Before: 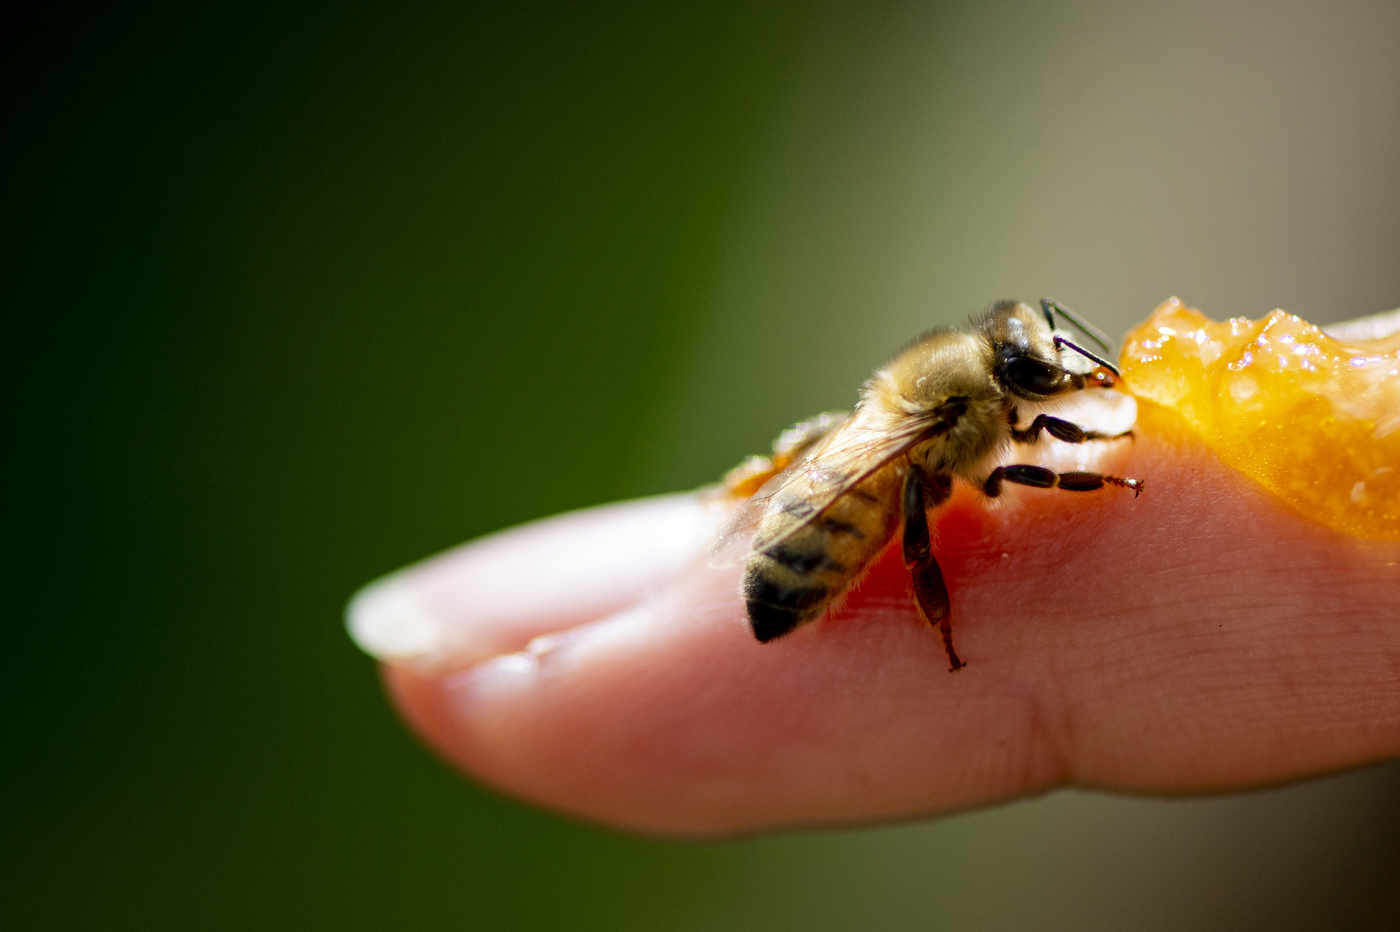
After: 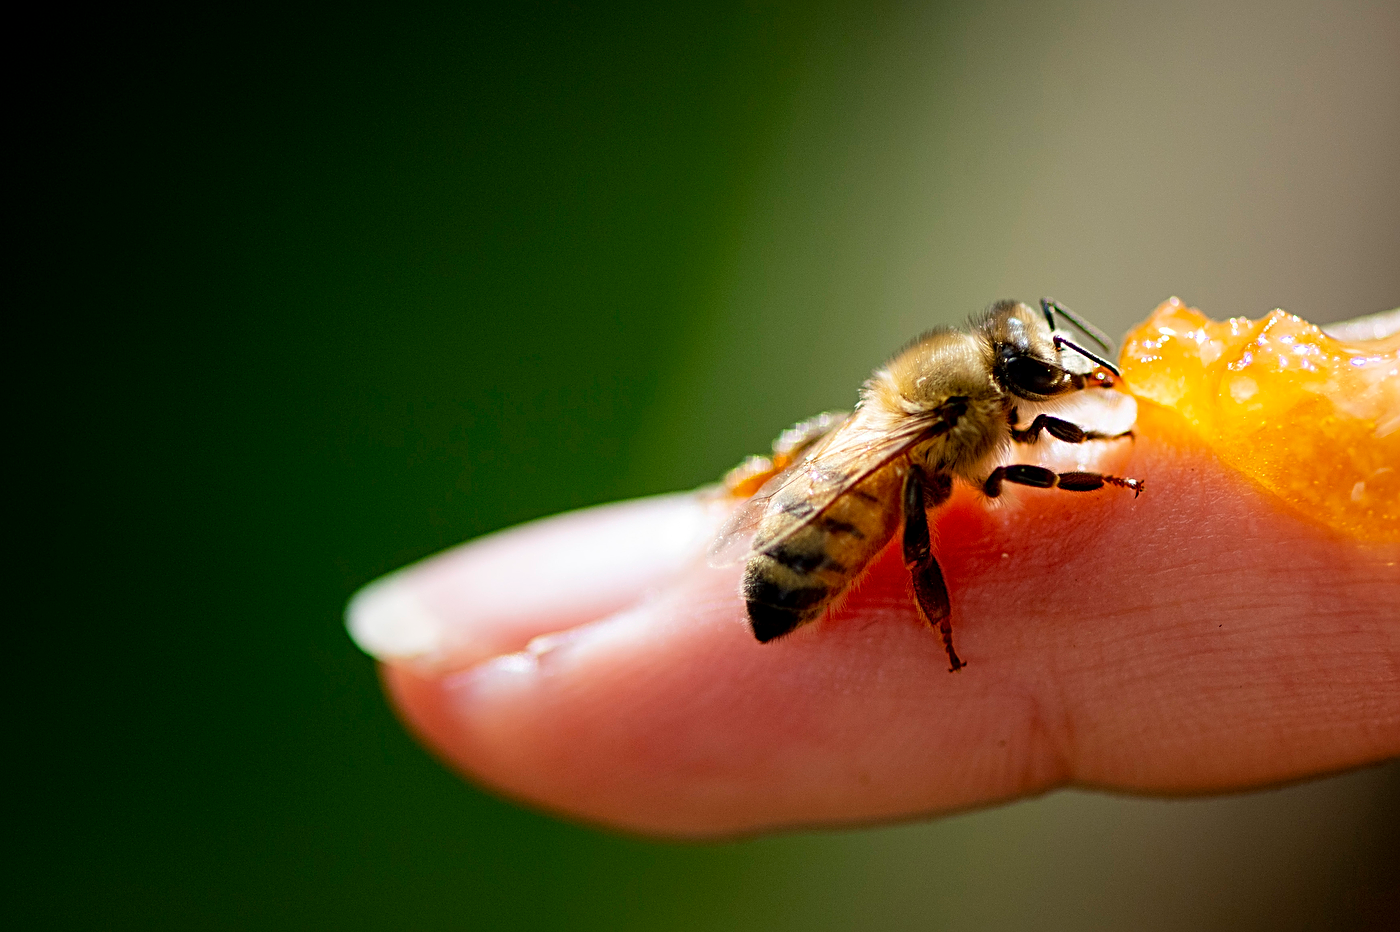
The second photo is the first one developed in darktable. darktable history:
sharpen: radius 2.575, amount 0.682
